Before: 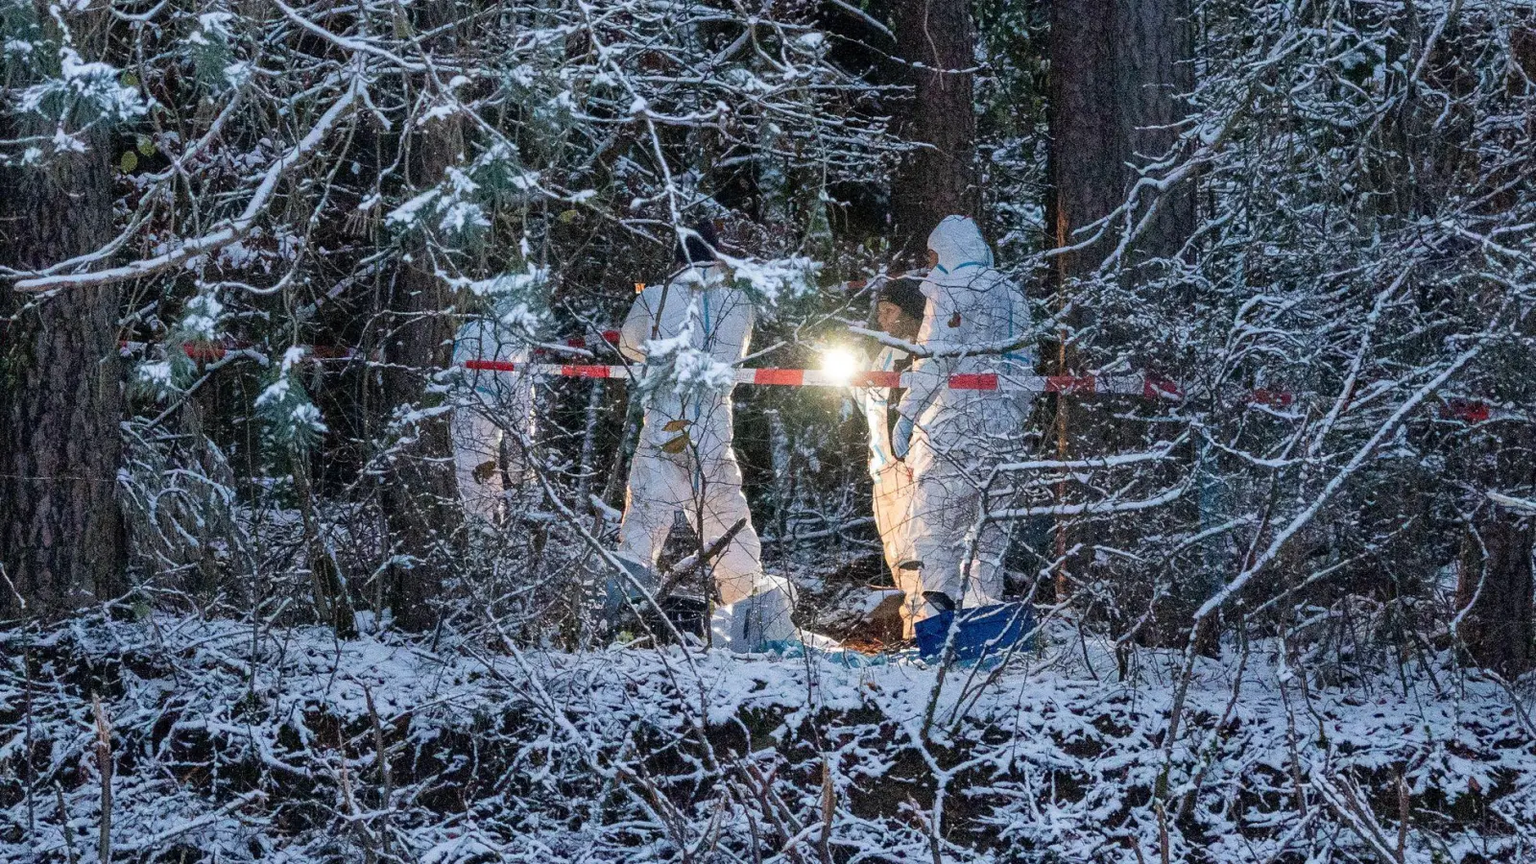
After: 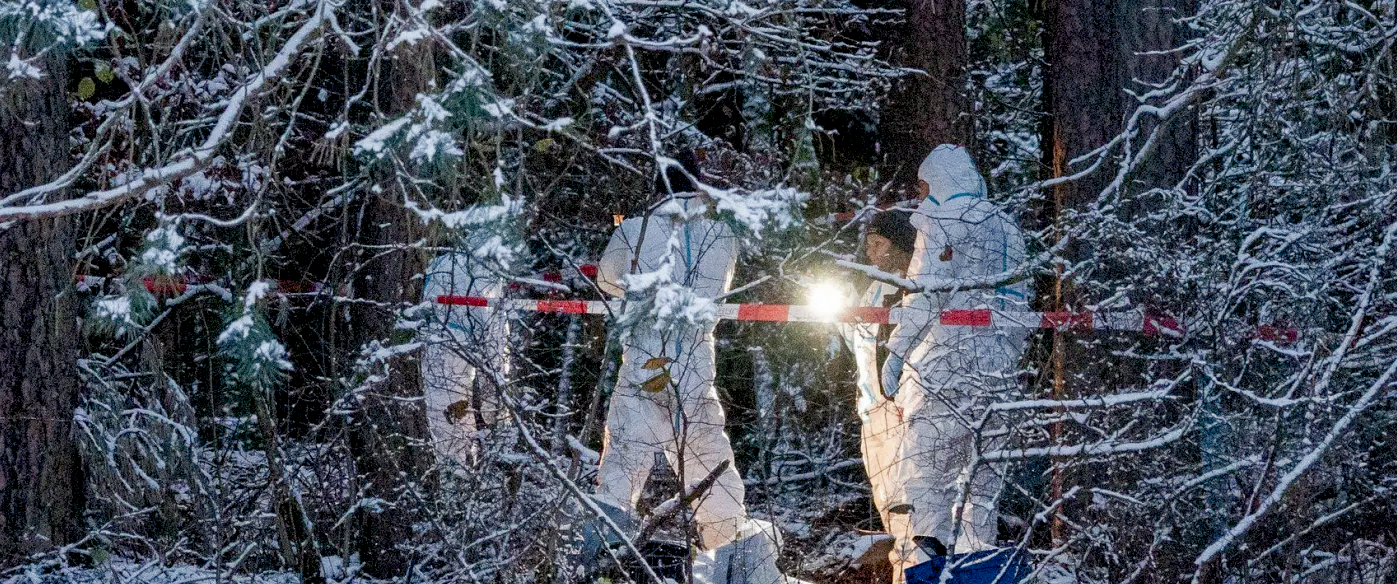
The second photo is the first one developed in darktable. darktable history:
color balance rgb: shadows lift › chroma 1.028%, shadows lift › hue 30.13°, global offset › luminance -0.859%, linear chroma grading › global chroma -15.896%, perceptual saturation grading › global saturation 20%, perceptual saturation grading › highlights -49.623%, perceptual saturation grading › shadows 25.325%, global vibrance 20%
crop: left 3.029%, top 8.968%, right 9.654%, bottom 26.117%
